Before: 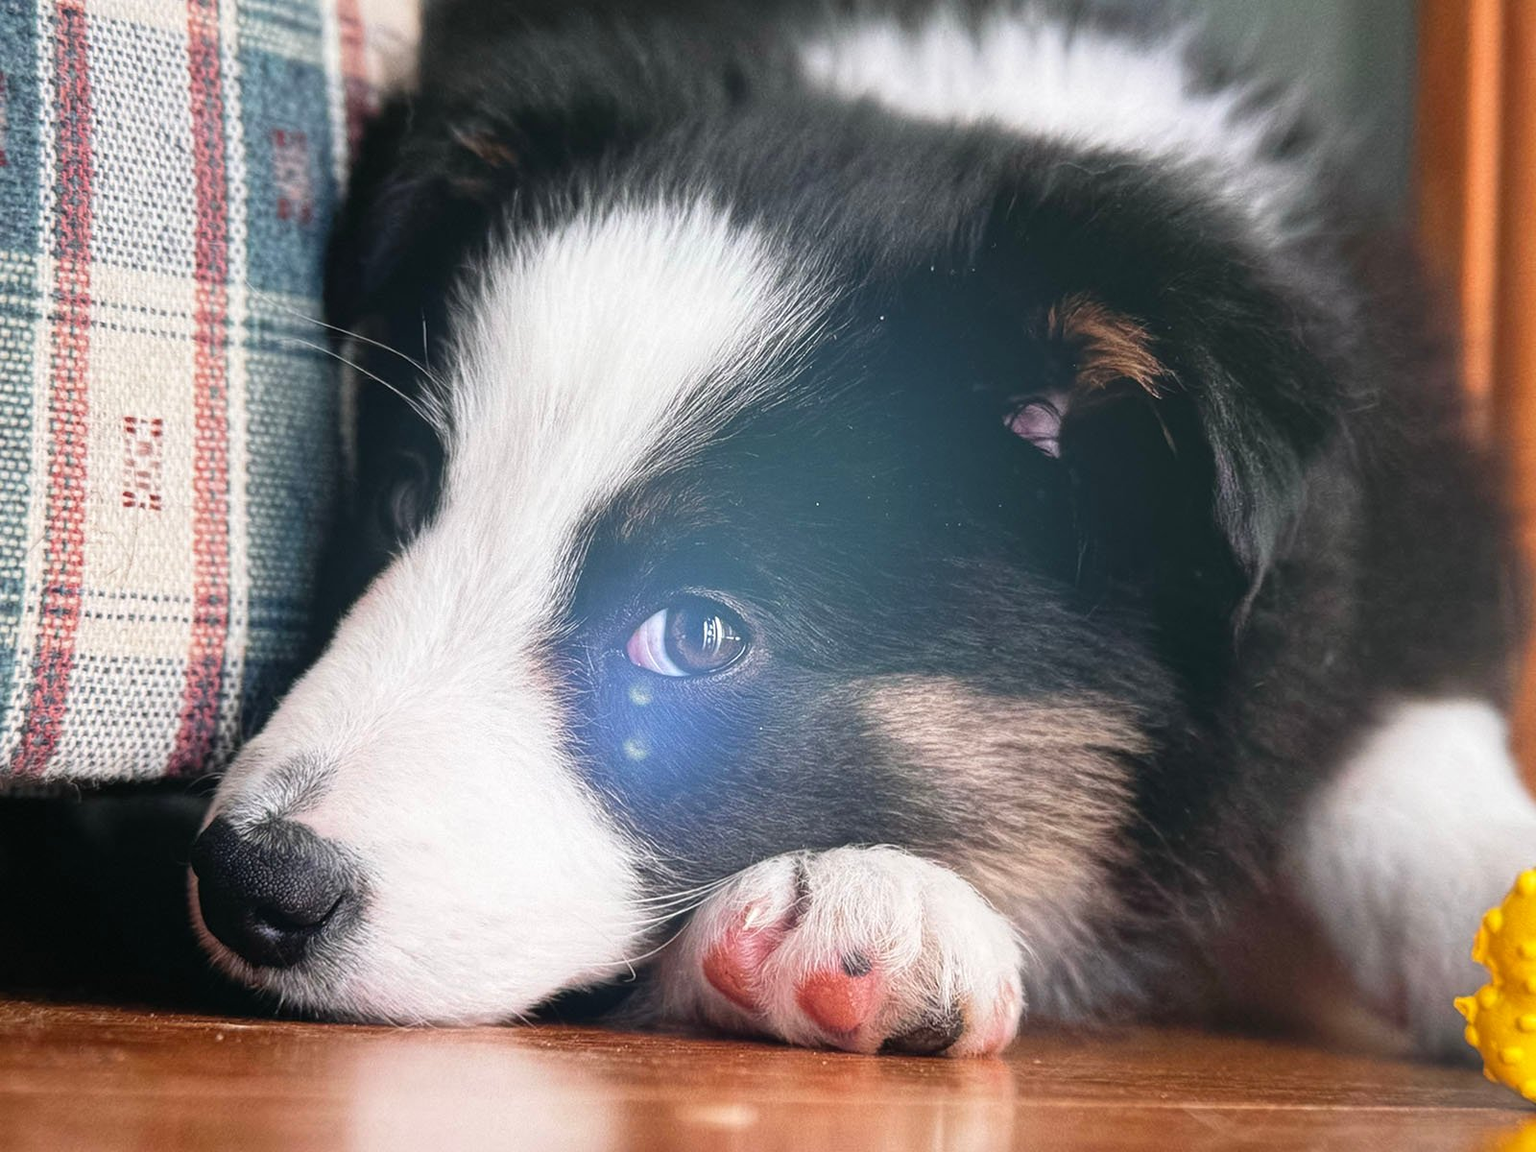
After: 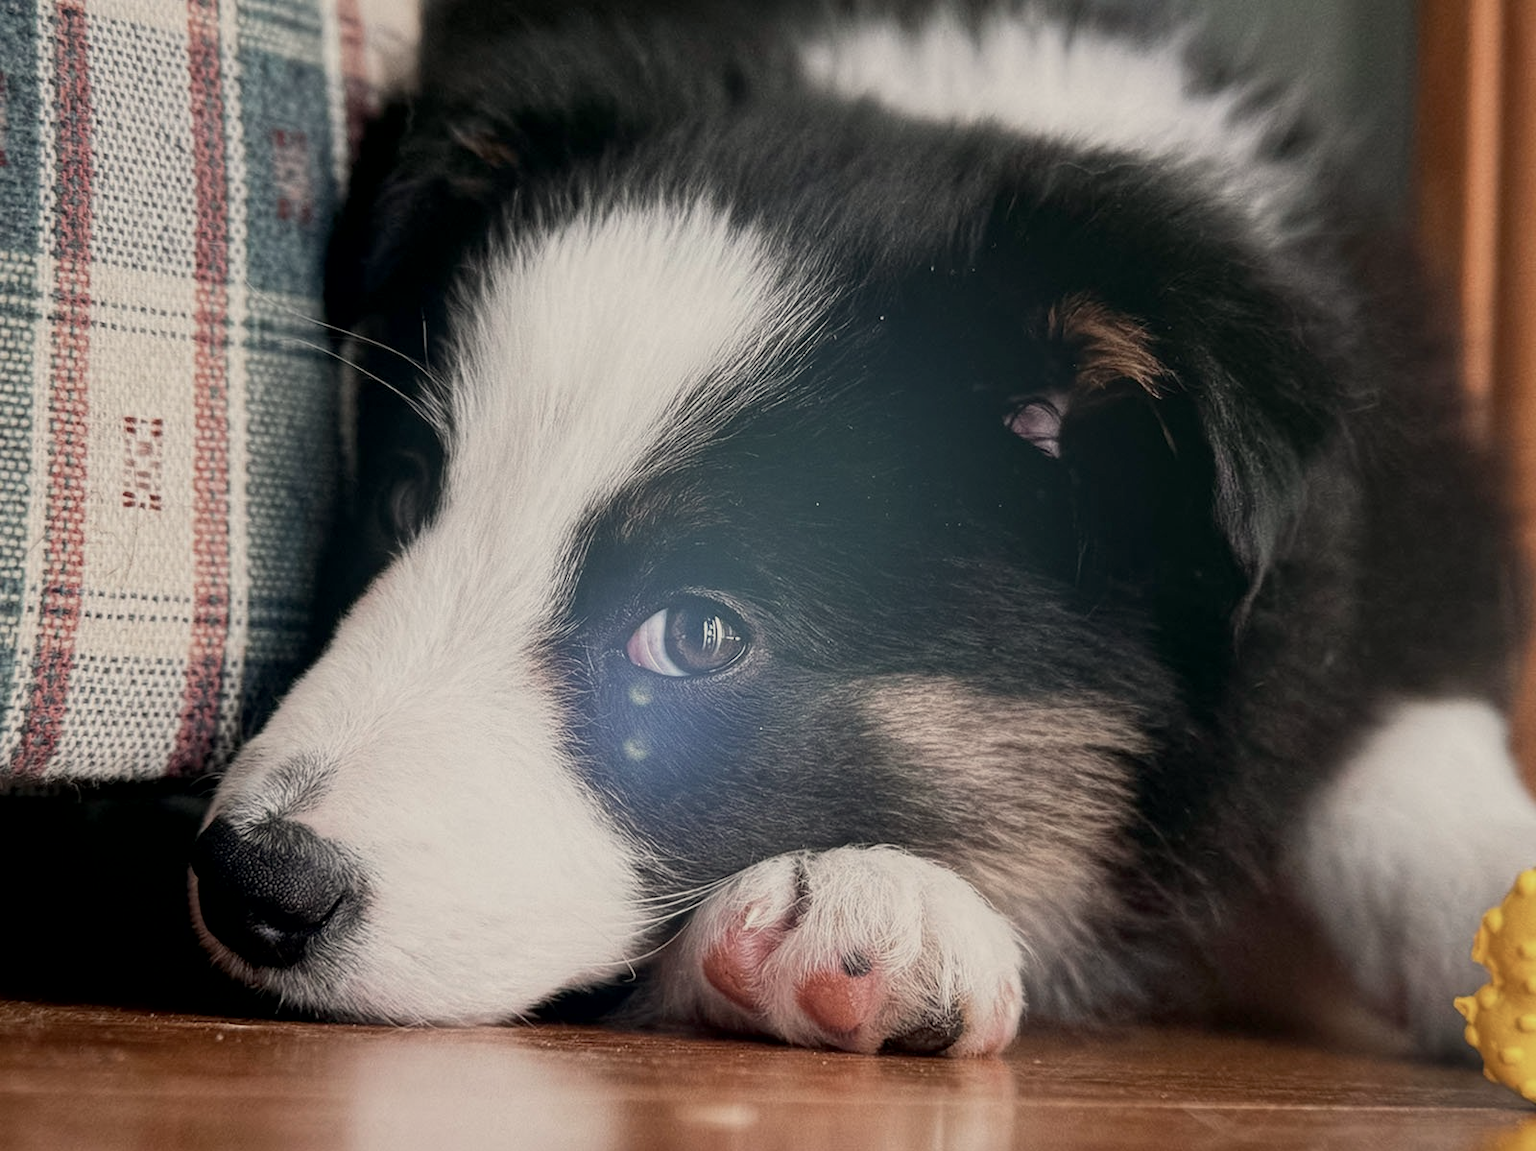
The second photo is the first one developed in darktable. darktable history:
crop: bottom 0.071%
white balance: red 1.045, blue 0.932
contrast brightness saturation: contrast 0.1, saturation -0.3
exposure: black level correction 0.009, exposure -0.637 EV, compensate highlight preservation false
